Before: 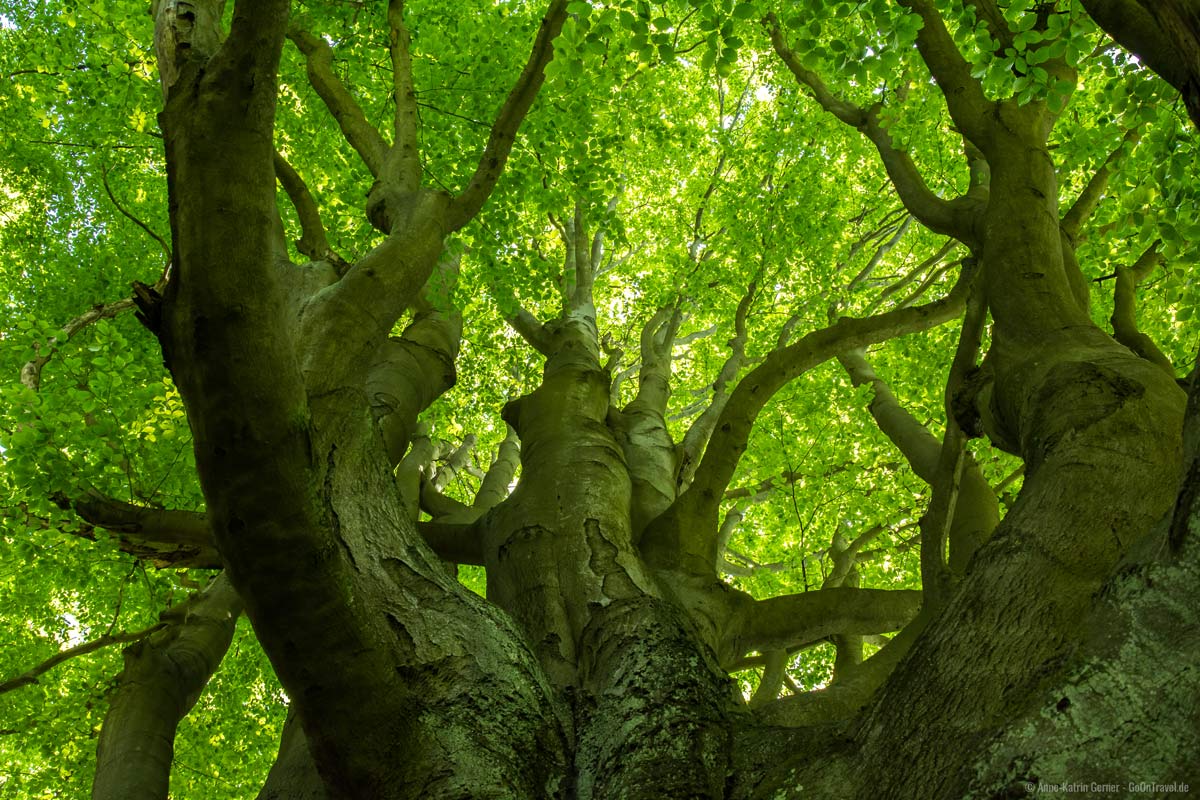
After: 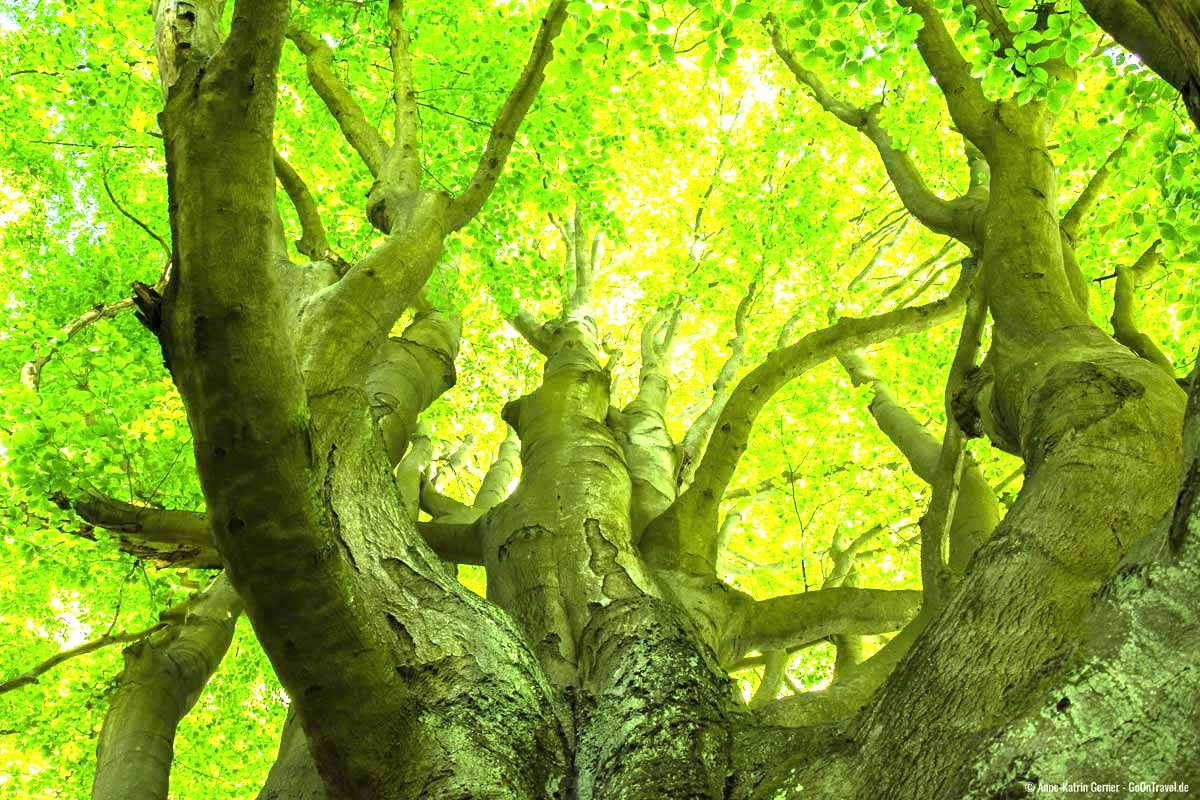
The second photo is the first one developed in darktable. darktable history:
exposure: exposure 2.248 EV, compensate highlight preservation false
